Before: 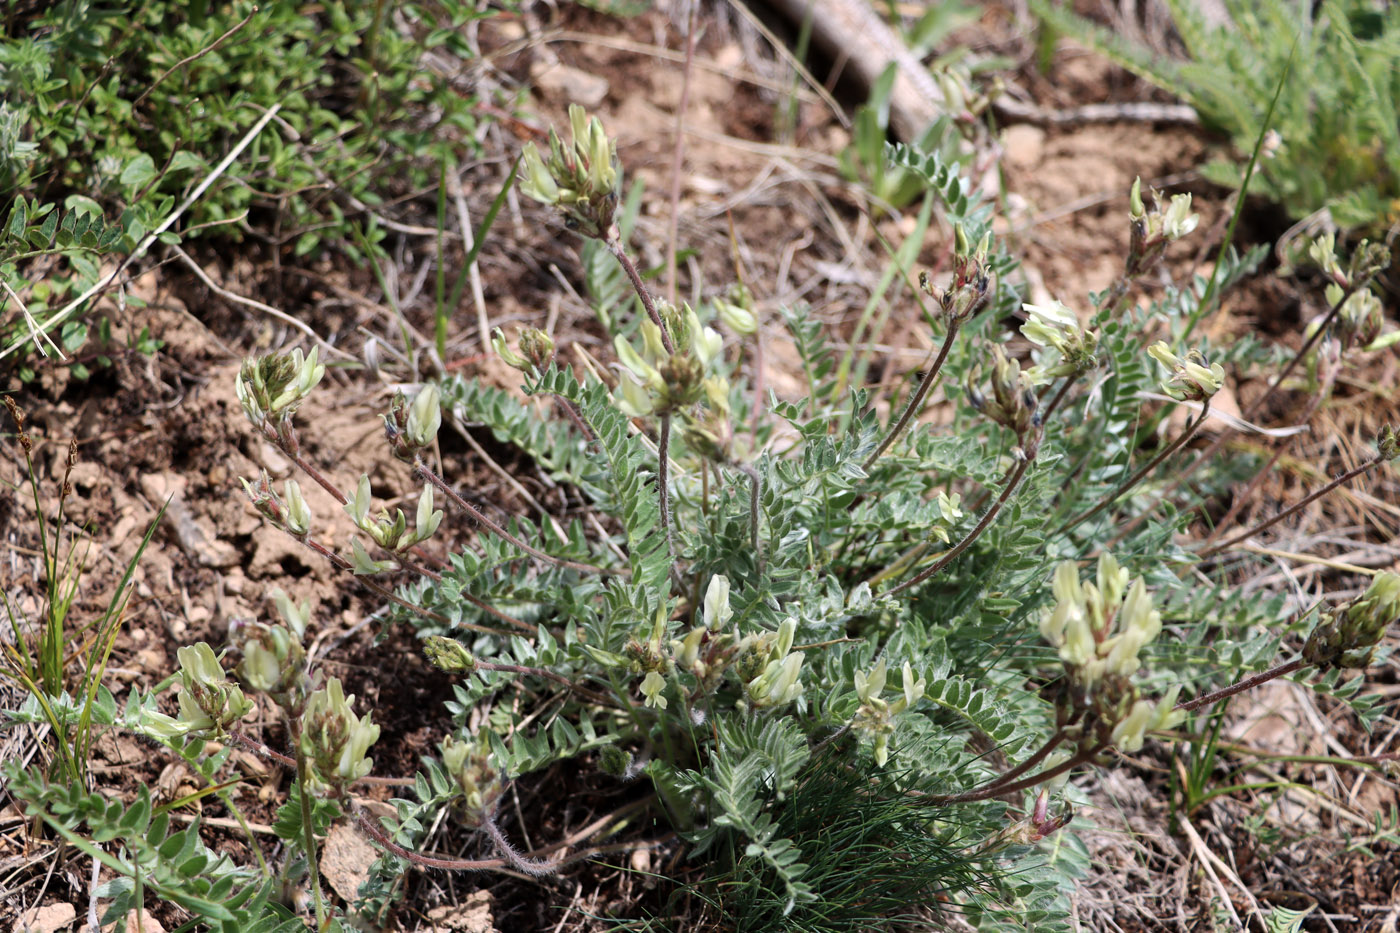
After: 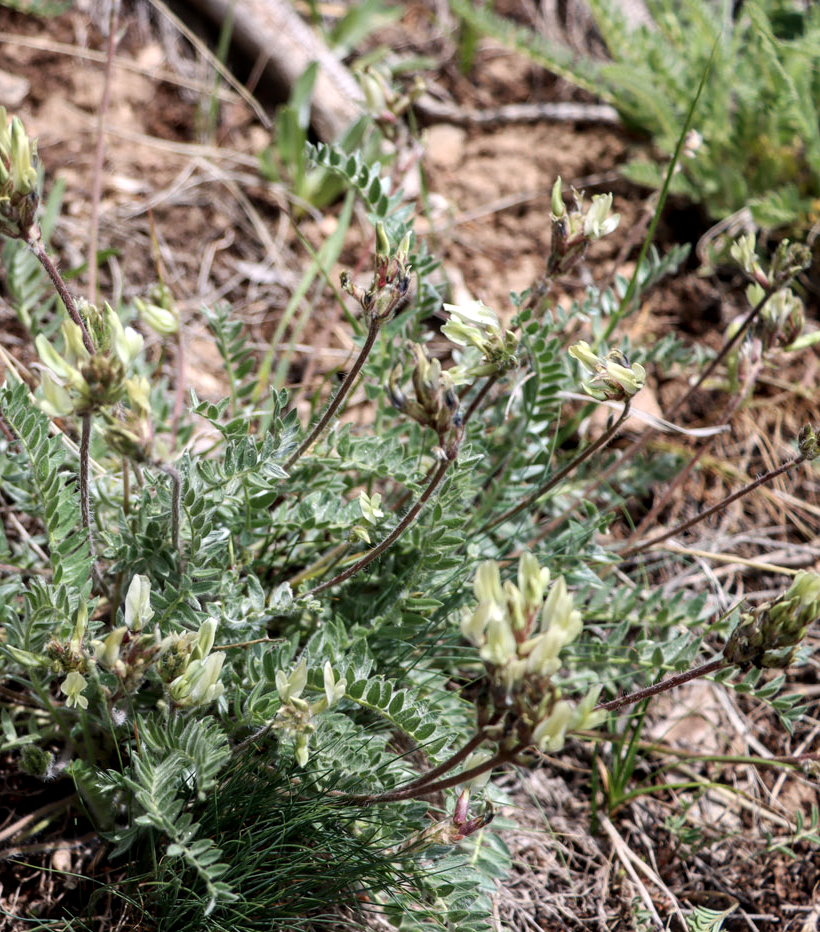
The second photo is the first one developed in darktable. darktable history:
crop: left 41.402%
local contrast: on, module defaults
shadows and highlights: shadows -30, highlights 30
